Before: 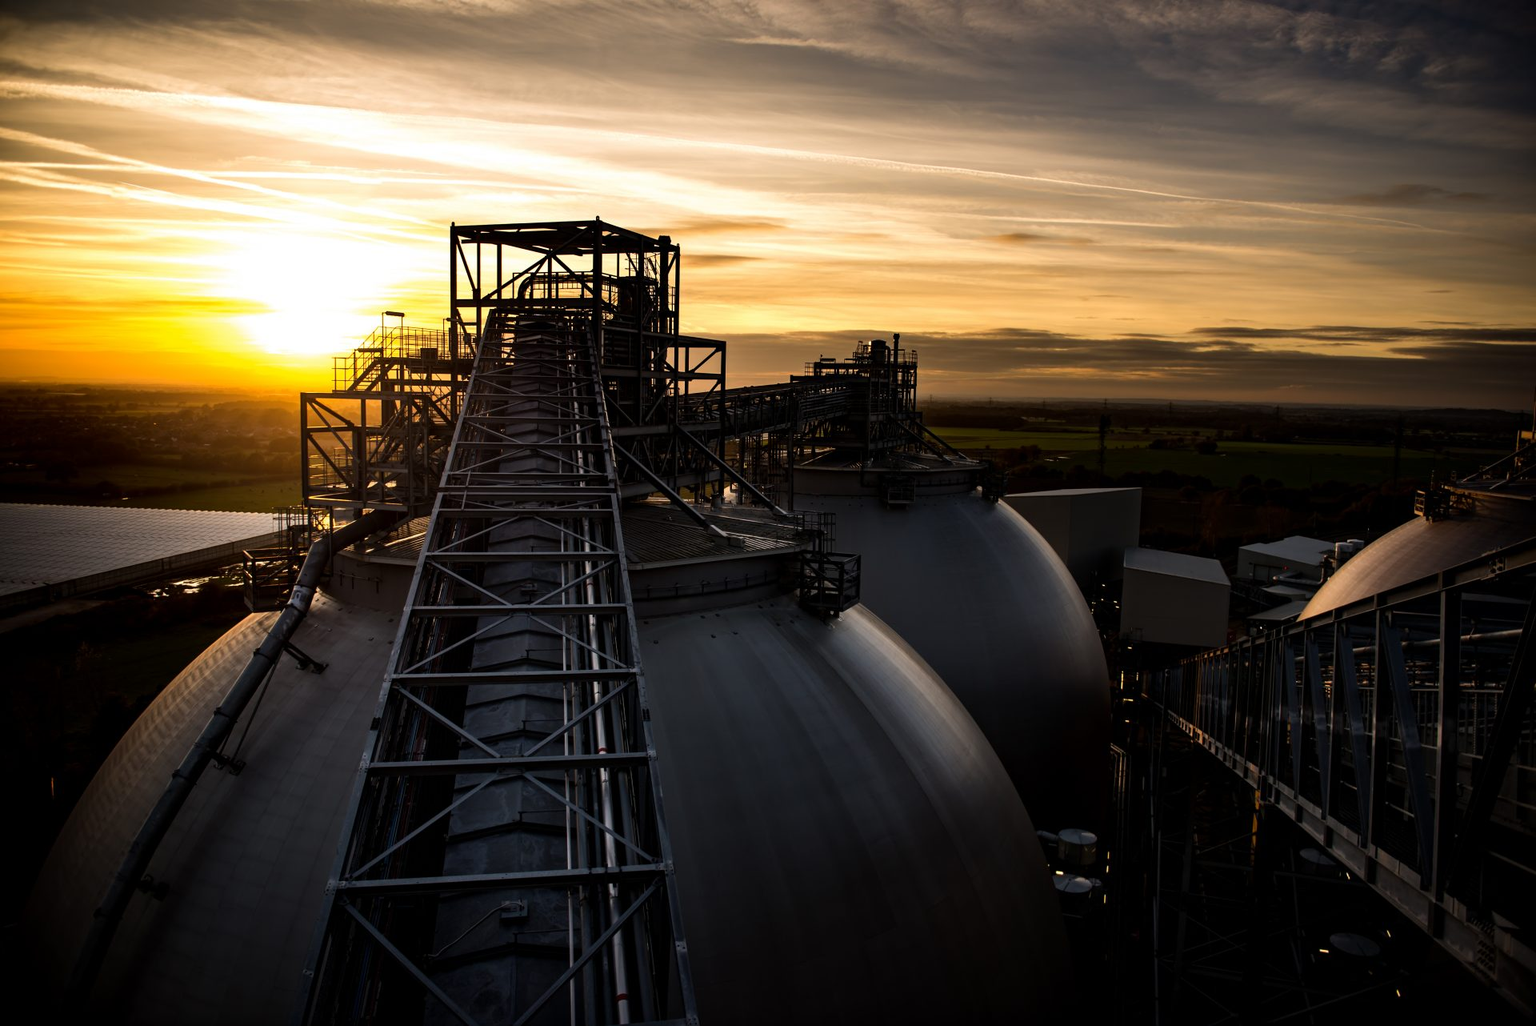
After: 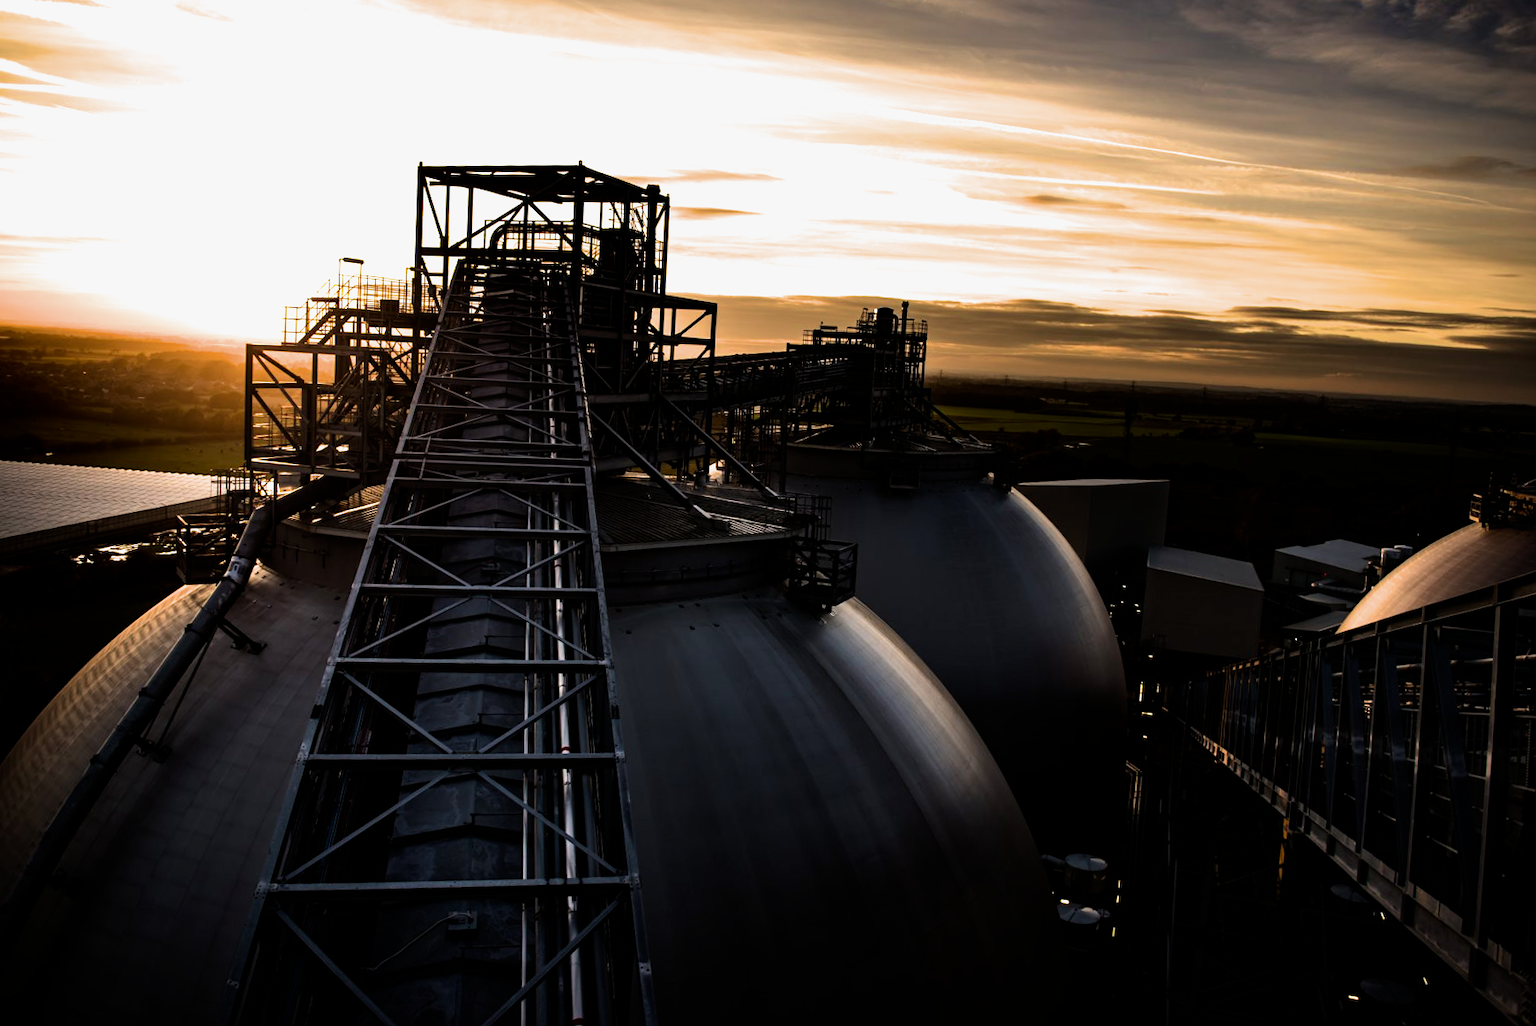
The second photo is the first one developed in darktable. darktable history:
filmic rgb: white relative exposure 2.34 EV, hardness 6.59
crop and rotate: angle -1.96°, left 3.097%, top 4.154%, right 1.586%, bottom 0.529%
exposure: exposure 0.6 EV, compensate highlight preservation false
velvia: on, module defaults
shadows and highlights: shadows -20, white point adjustment -2, highlights -35
